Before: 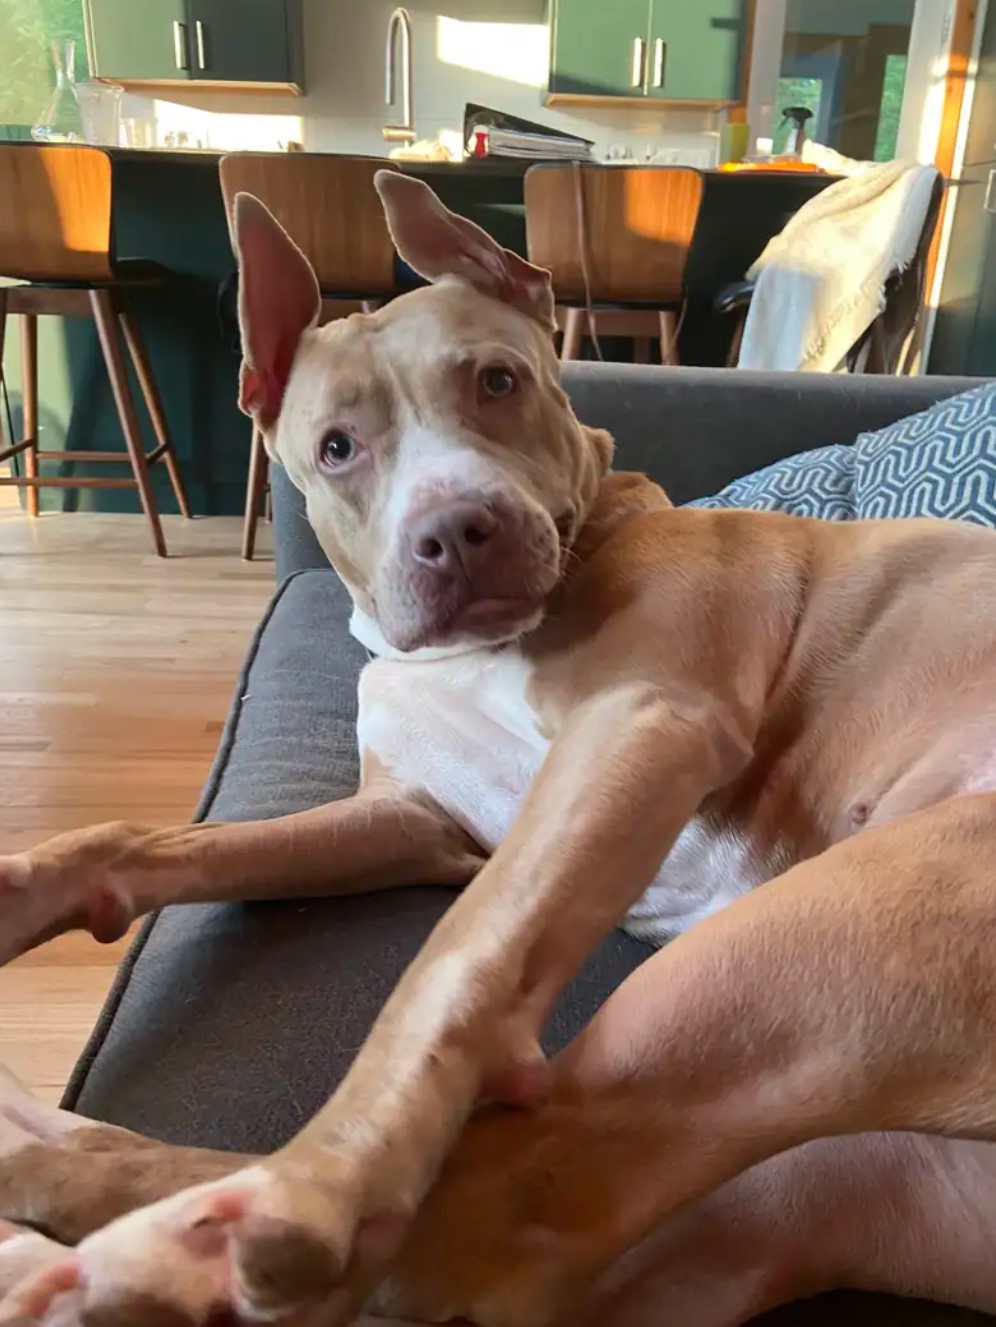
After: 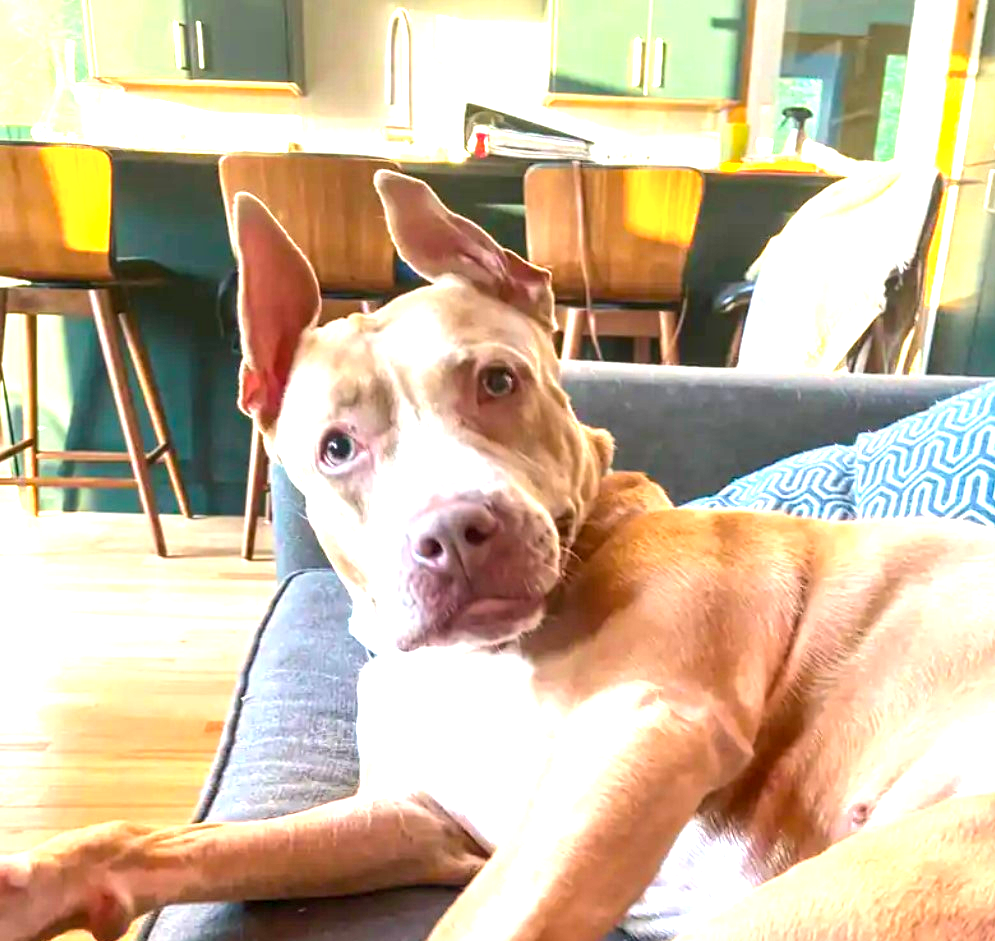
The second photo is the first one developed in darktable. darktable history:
color balance rgb: highlights gain › chroma 0.265%, highlights gain › hue 331.97°, linear chroma grading › global chroma 15.022%, perceptual saturation grading › global saturation -12.656%, global vibrance 44.973%
crop: right 0%, bottom 29.067%
local contrast: detail 130%
exposure: black level correction 0.001, exposure 1.712 EV, compensate highlight preservation false
